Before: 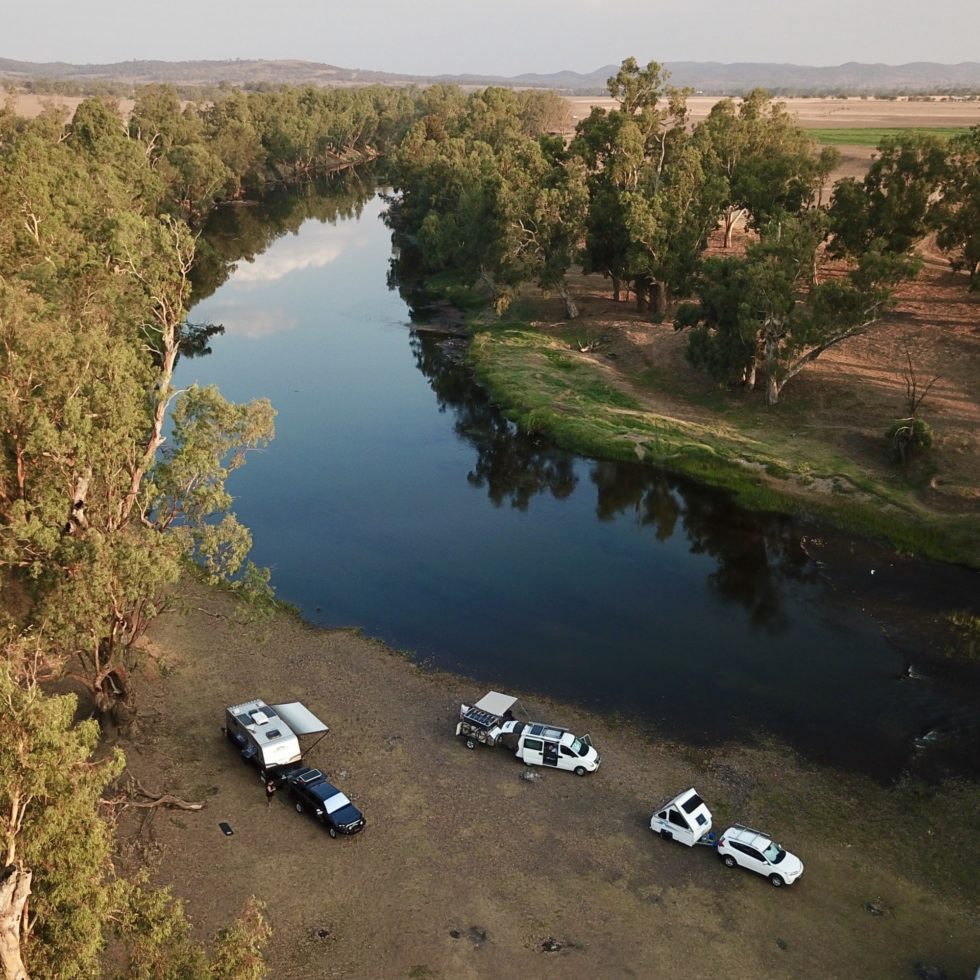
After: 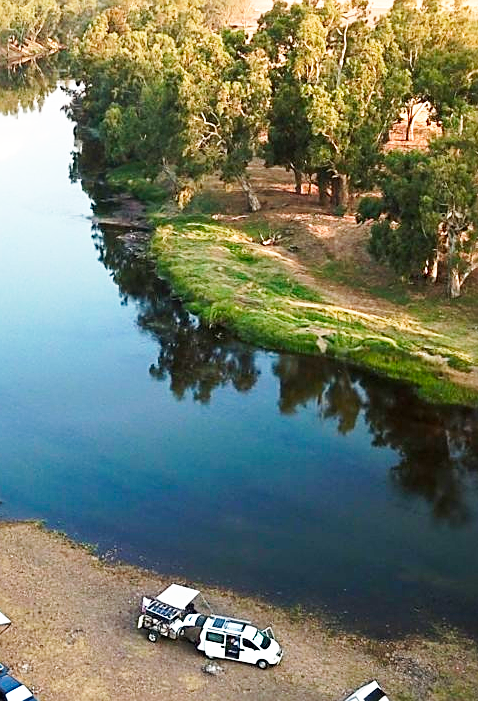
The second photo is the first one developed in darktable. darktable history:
sharpen: amount 0.494
crop: left 32.542%, top 10.943%, right 18.657%, bottom 17.491%
base curve: curves: ch0 [(0, 0) (0.005, 0.002) (0.15, 0.3) (0.4, 0.7) (0.75, 0.95) (1, 1)], preserve colors none
exposure: exposure 0.743 EV, compensate highlight preservation false
